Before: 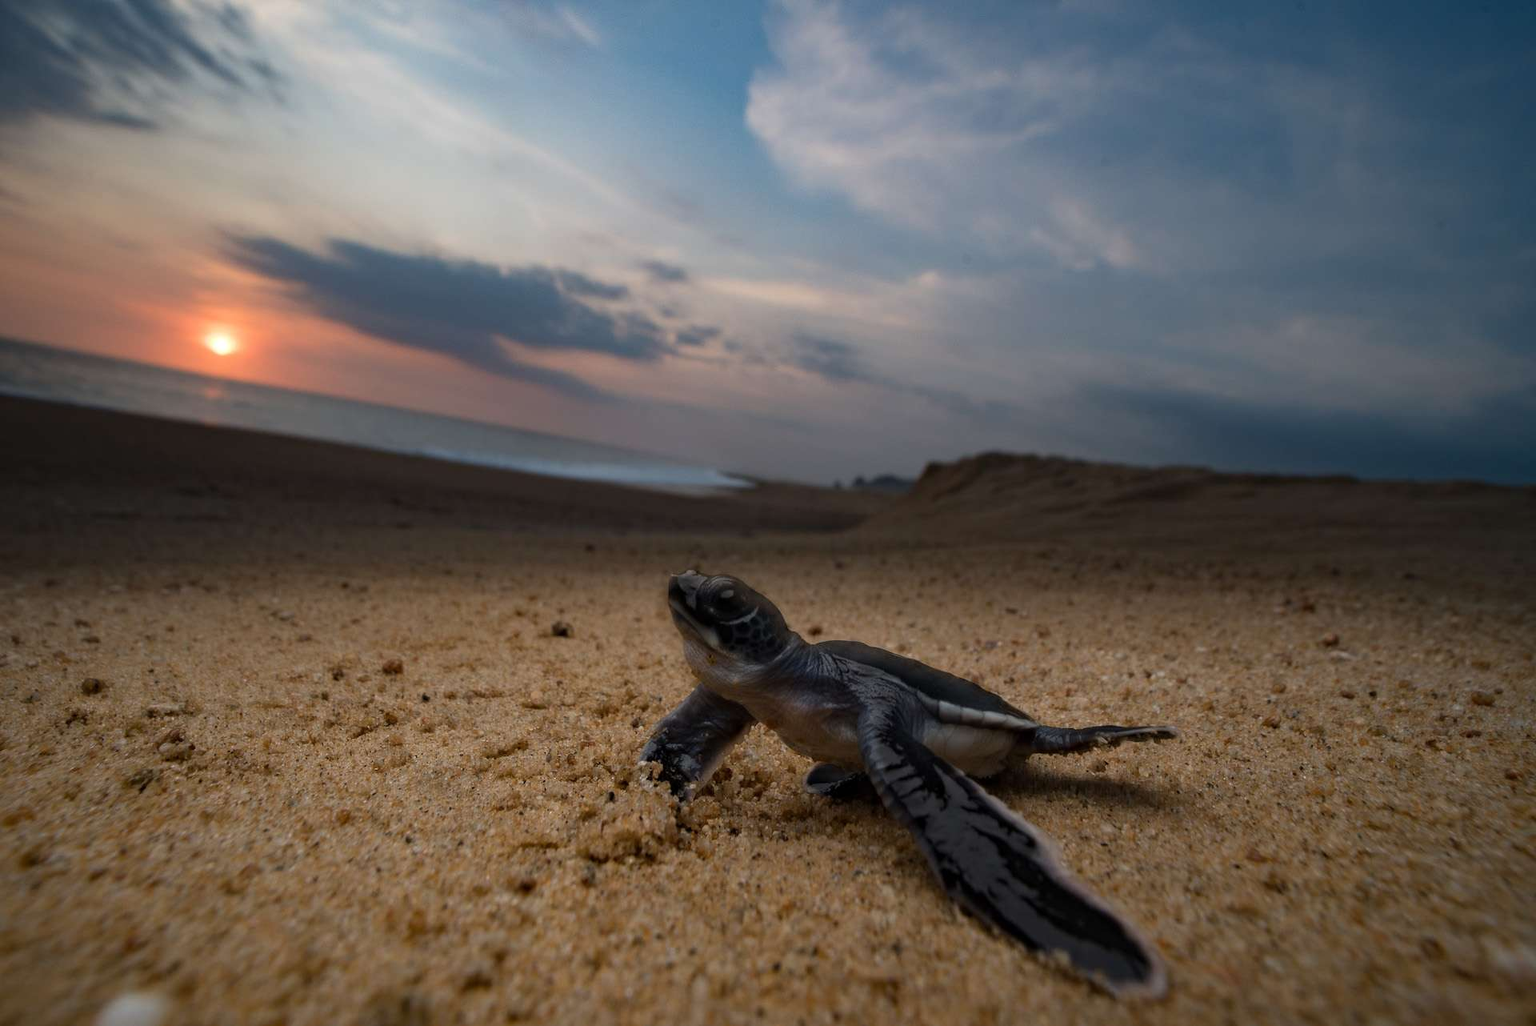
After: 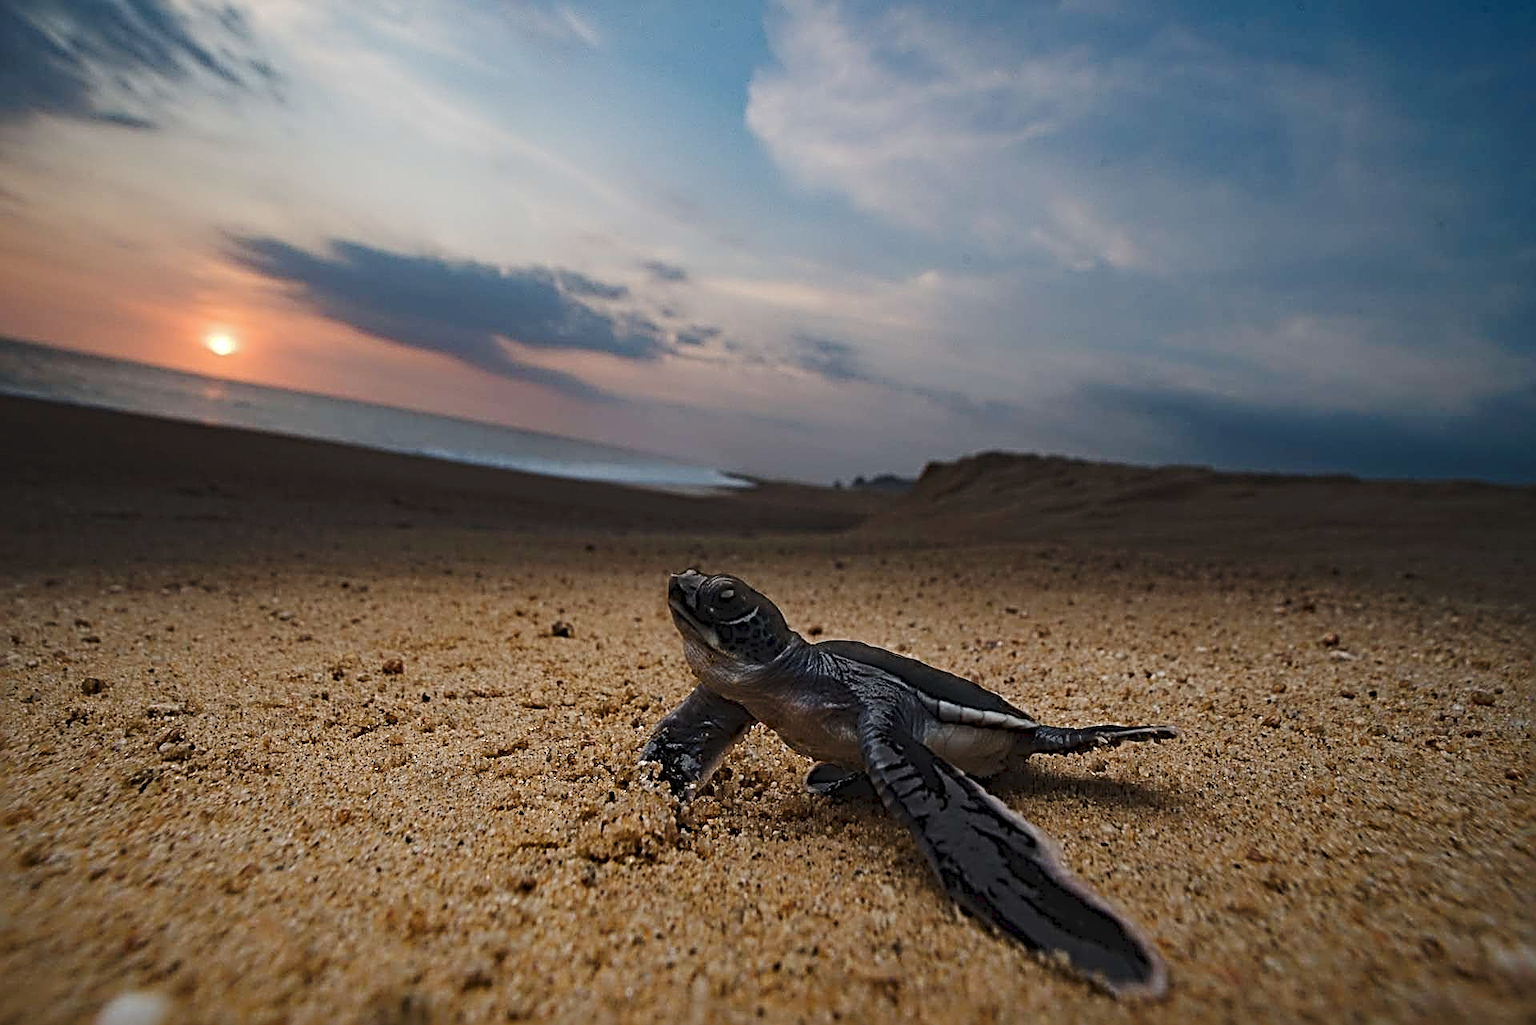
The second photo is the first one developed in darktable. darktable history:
sharpen: radius 3.158, amount 1.731
tone curve: curves: ch0 [(0, 0) (0.003, 0.054) (0.011, 0.058) (0.025, 0.069) (0.044, 0.087) (0.069, 0.1) (0.1, 0.123) (0.136, 0.152) (0.177, 0.183) (0.224, 0.234) (0.277, 0.291) (0.335, 0.367) (0.399, 0.441) (0.468, 0.524) (0.543, 0.6) (0.623, 0.673) (0.709, 0.744) (0.801, 0.812) (0.898, 0.89) (1, 1)], preserve colors none
